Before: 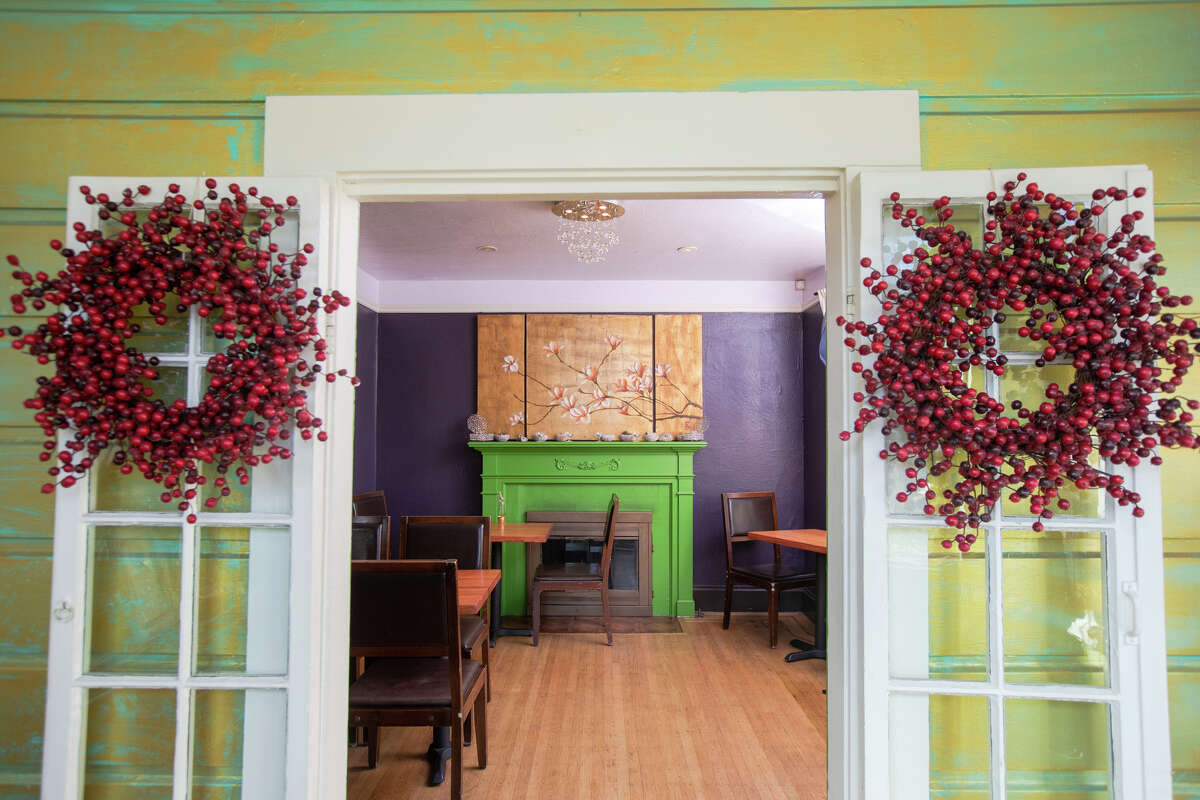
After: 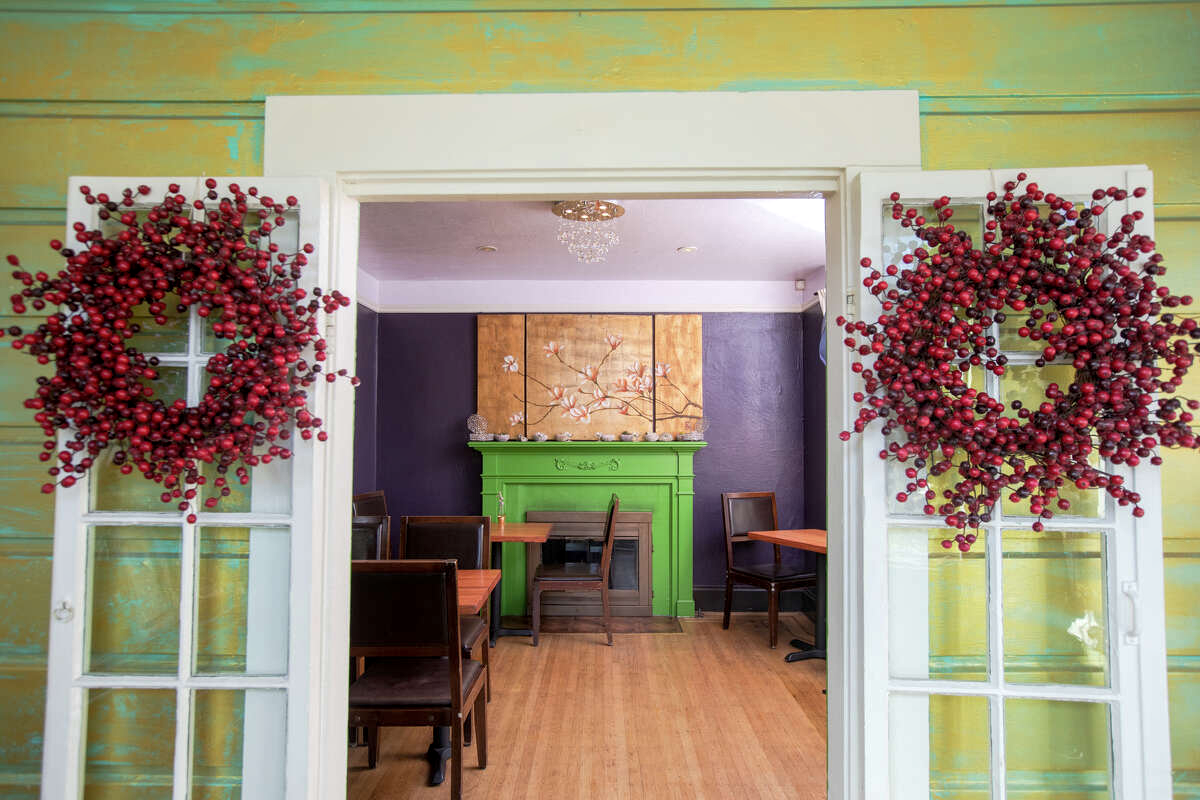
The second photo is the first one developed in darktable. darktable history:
local contrast: highlights 105%, shadows 102%, detail 120%, midtone range 0.2
